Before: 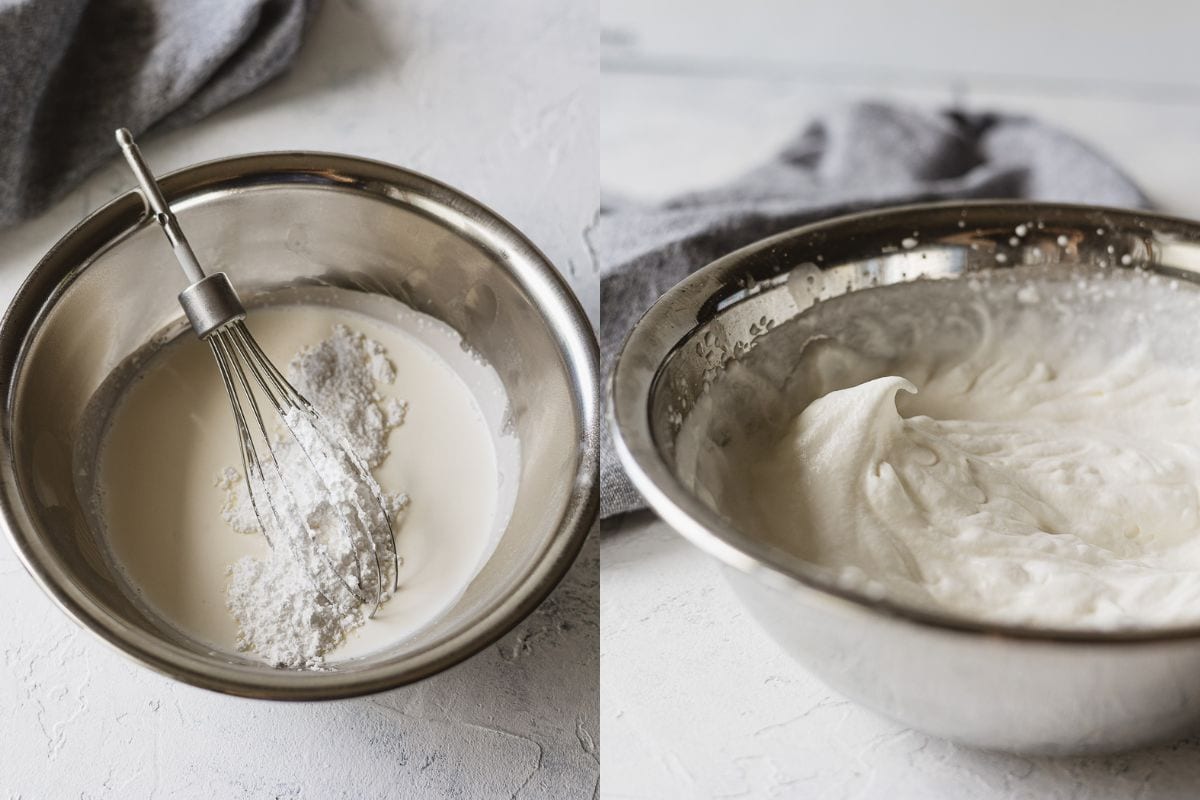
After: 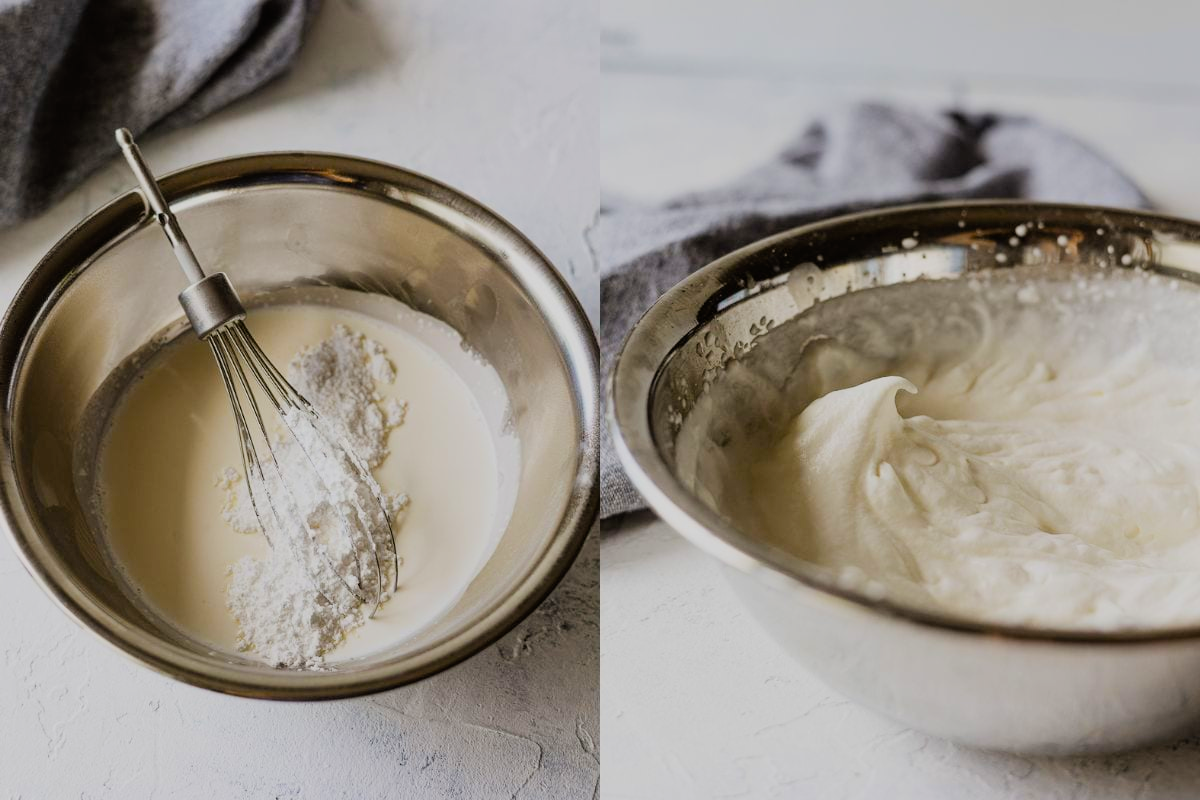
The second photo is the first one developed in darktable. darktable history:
color balance rgb: linear chroma grading › global chroma 20.635%, perceptual saturation grading › global saturation 25.732%, global vibrance 14.801%
filmic rgb: black relative exposure -7.65 EV, white relative exposure 4.56 EV, hardness 3.61, contrast 1.05
